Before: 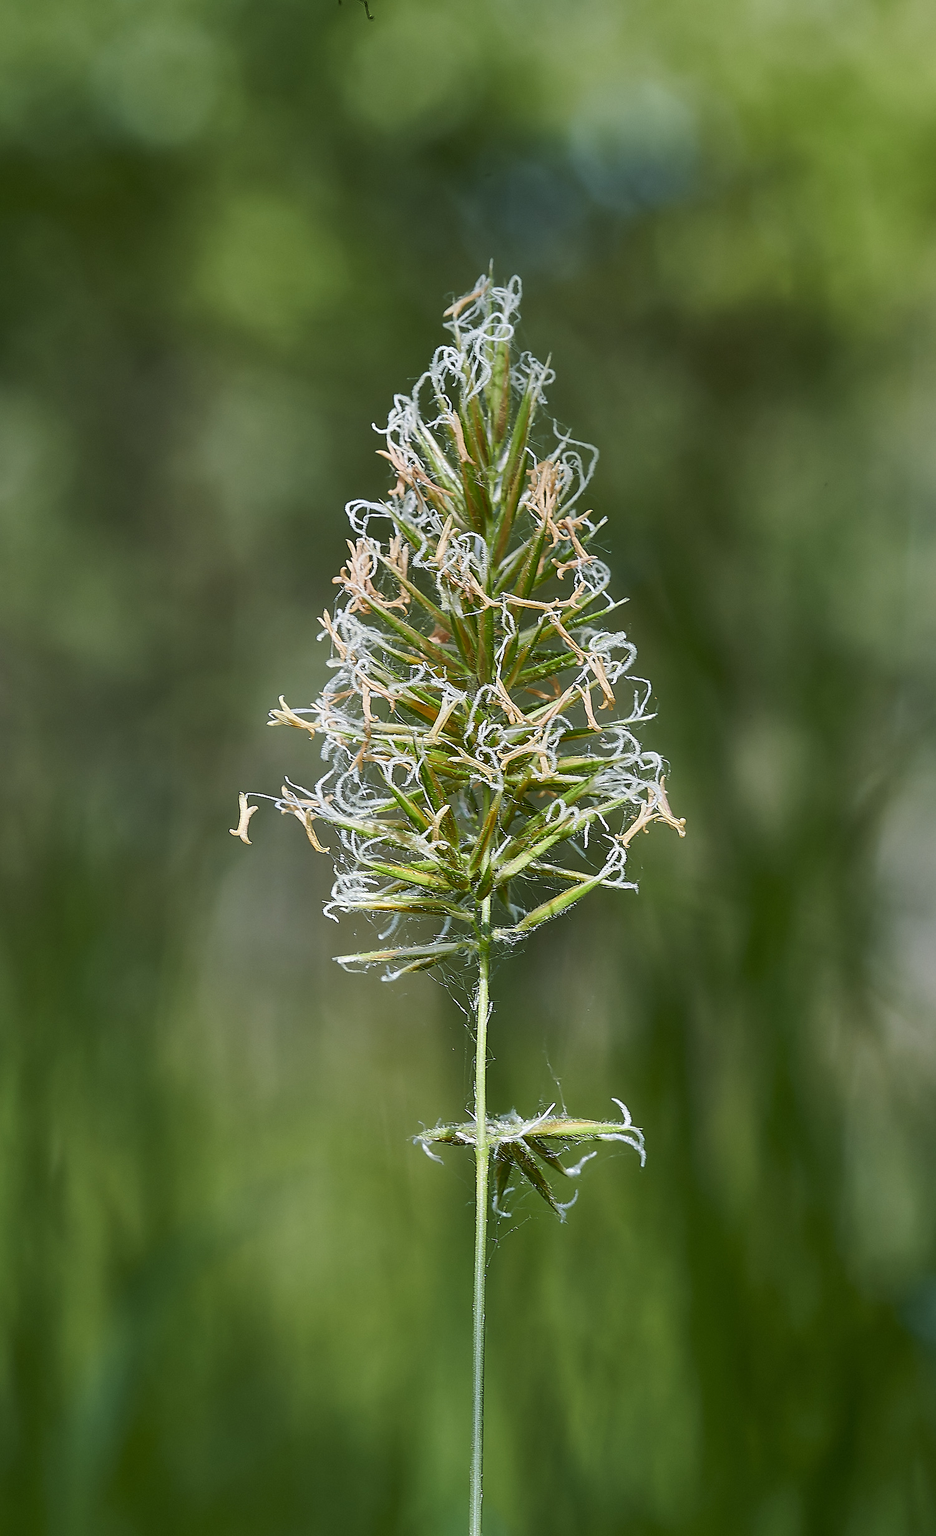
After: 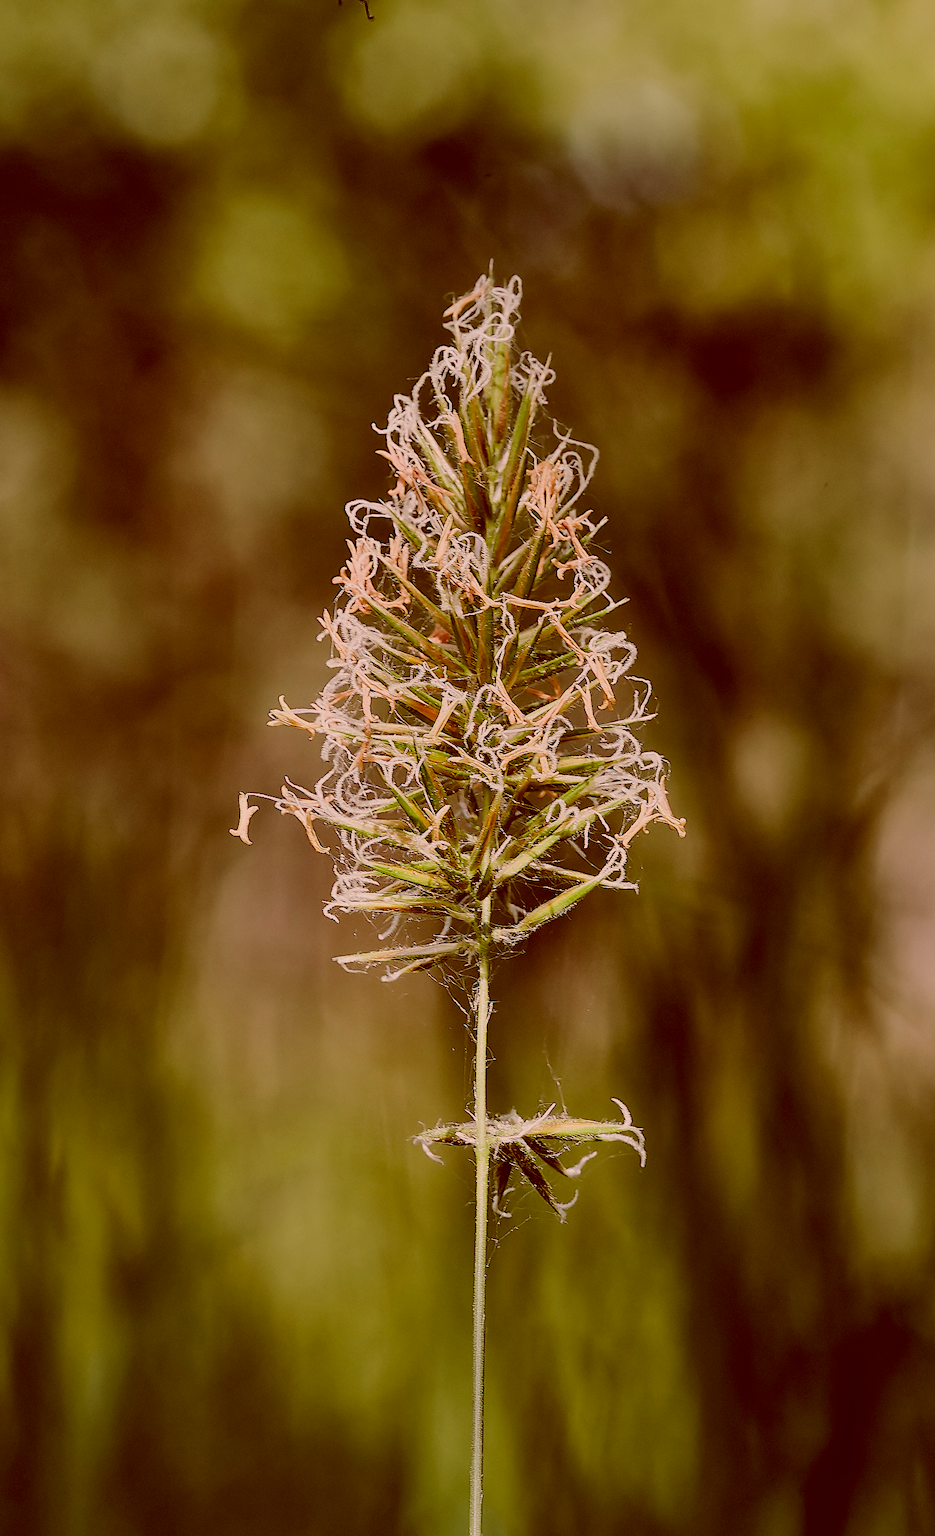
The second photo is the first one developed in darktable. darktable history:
color correction: highlights a* 9.03, highlights b* 8.71, shadows a* 40, shadows b* 40, saturation 0.8
filmic rgb: black relative exposure -4.14 EV, white relative exposure 5.1 EV, hardness 2.11, contrast 1.165
